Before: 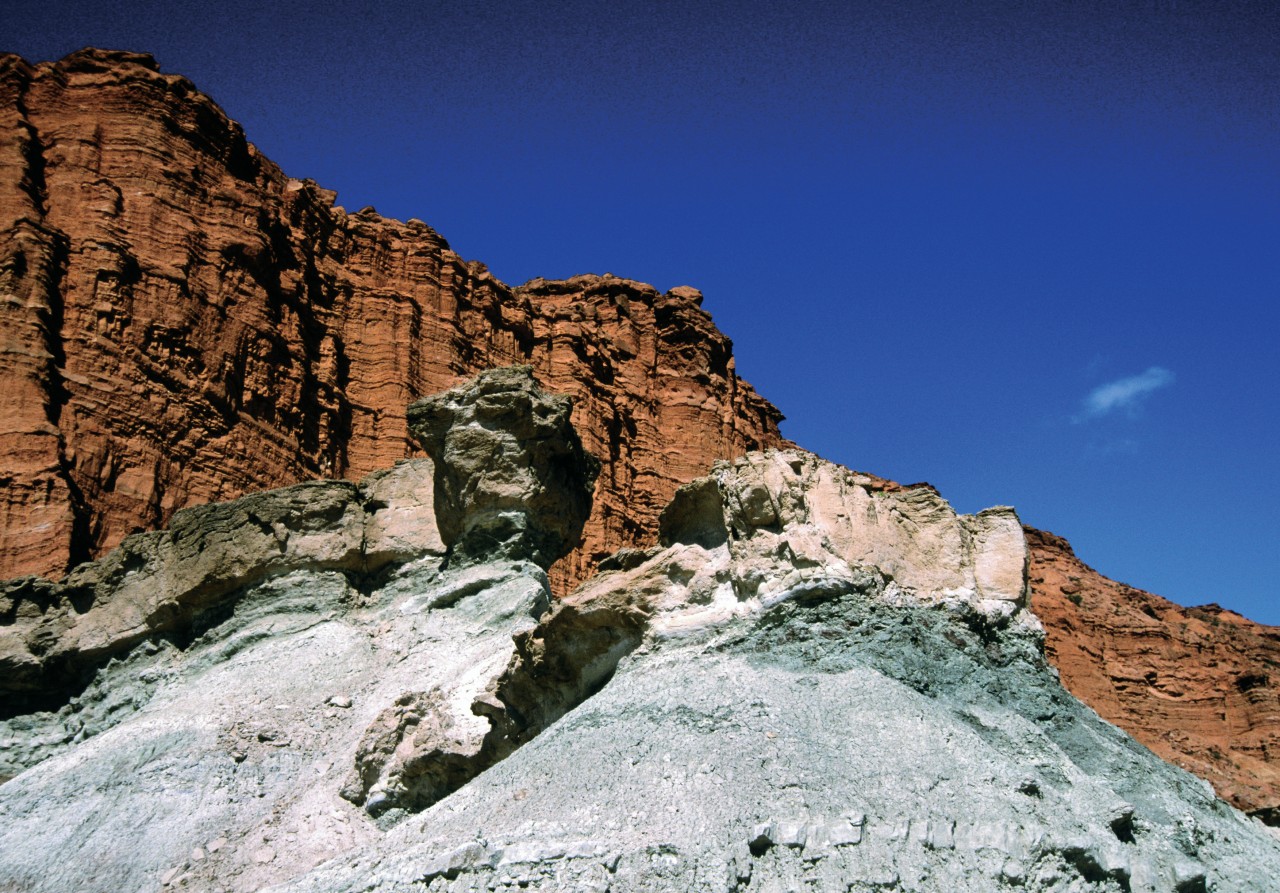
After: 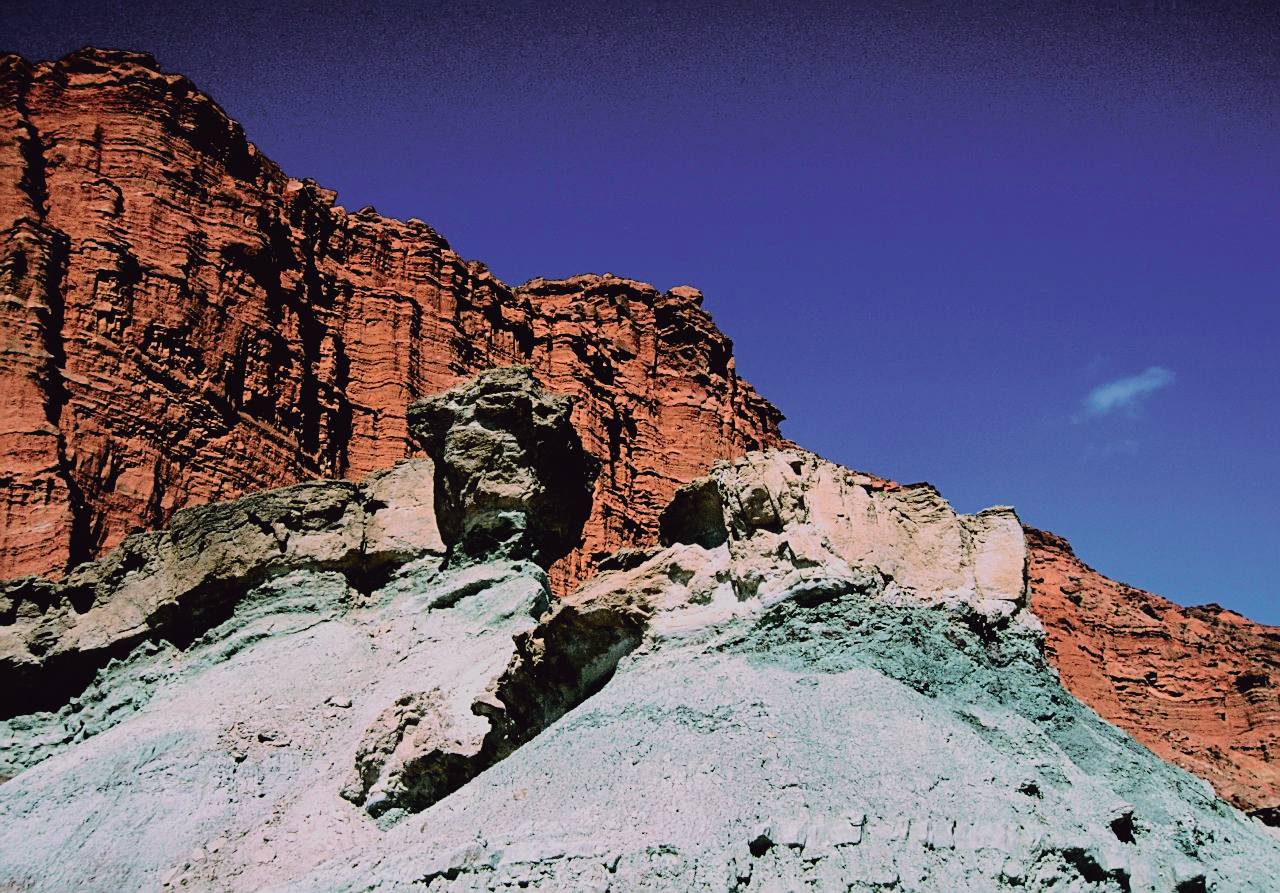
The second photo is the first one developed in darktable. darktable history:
exposure: compensate exposure bias true, compensate highlight preservation false
tone curve: curves: ch0 [(0, 0.025) (0.15, 0.143) (0.452, 0.486) (0.751, 0.788) (1, 0.961)]; ch1 [(0, 0) (0.43, 0.408) (0.476, 0.469) (0.497, 0.507) (0.546, 0.571) (0.566, 0.607) (0.62, 0.657) (1, 1)]; ch2 [(0, 0) (0.386, 0.397) (0.505, 0.498) (0.547, 0.546) (0.579, 0.58) (1, 1)], color space Lab, independent channels, preserve colors none
contrast equalizer: y [[0.5 ×6], [0.5 ×6], [0.5, 0.5, 0.501, 0.545, 0.707, 0.863], [0 ×6], [0 ×6]]
filmic rgb: black relative exposure -6.17 EV, white relative exposure 6.97 EV, hardness 2.25, color science v6 (2022)
sharpen: on, module defaults
